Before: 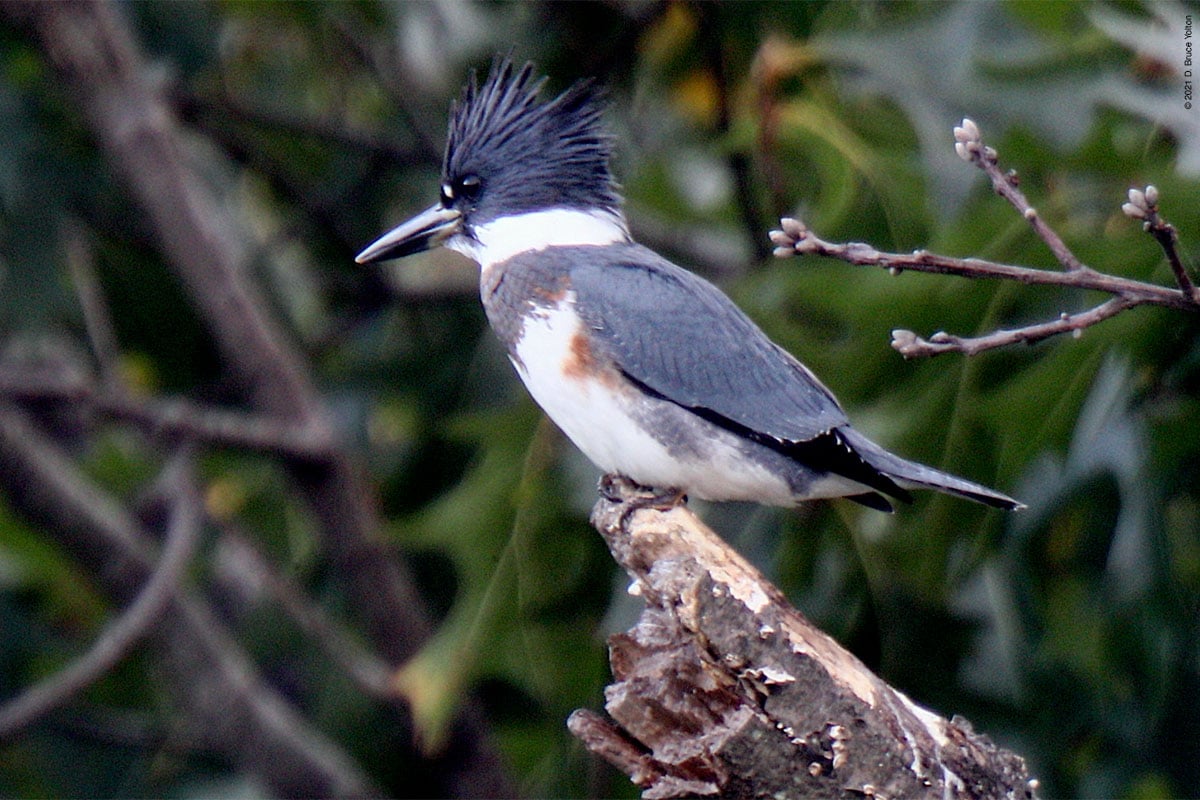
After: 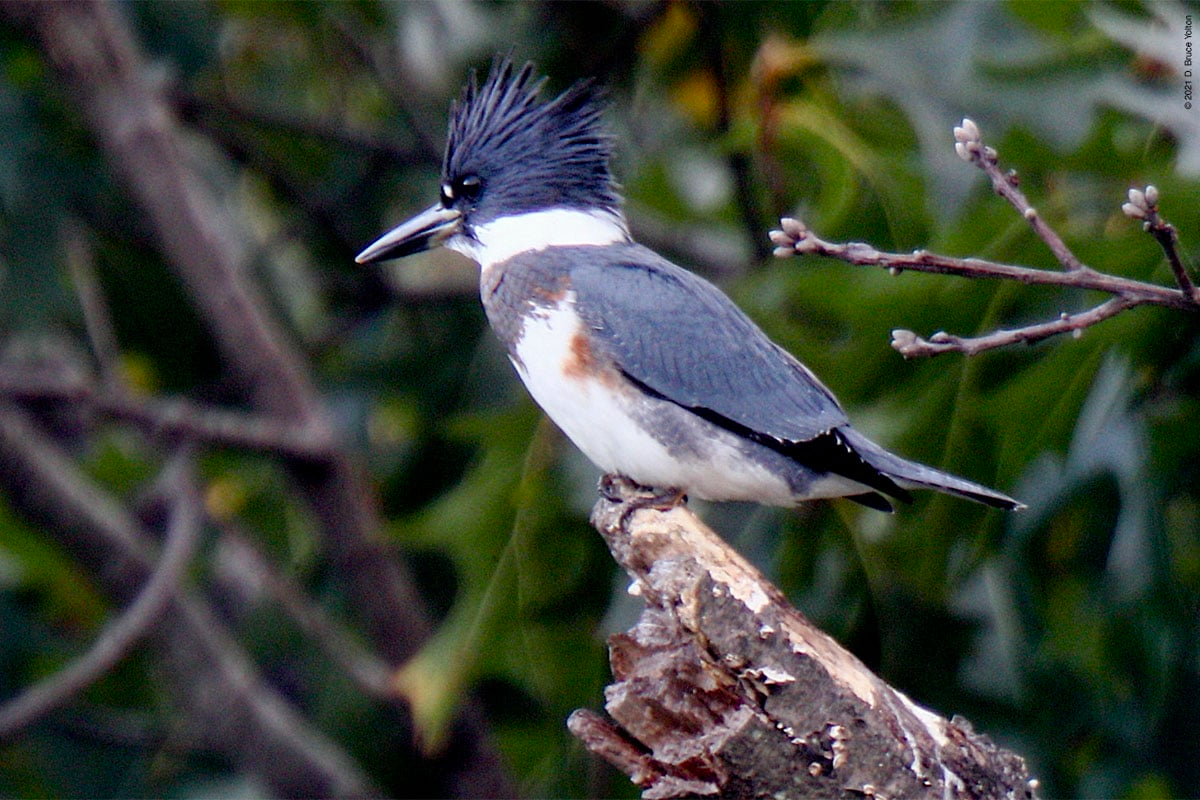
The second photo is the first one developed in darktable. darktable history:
color balance rgb: perceptual saturation grading › global saturation 20%, perceptual saturation grading › highlights -25.769%, perceptual saturation grading › shadows 25.822%
